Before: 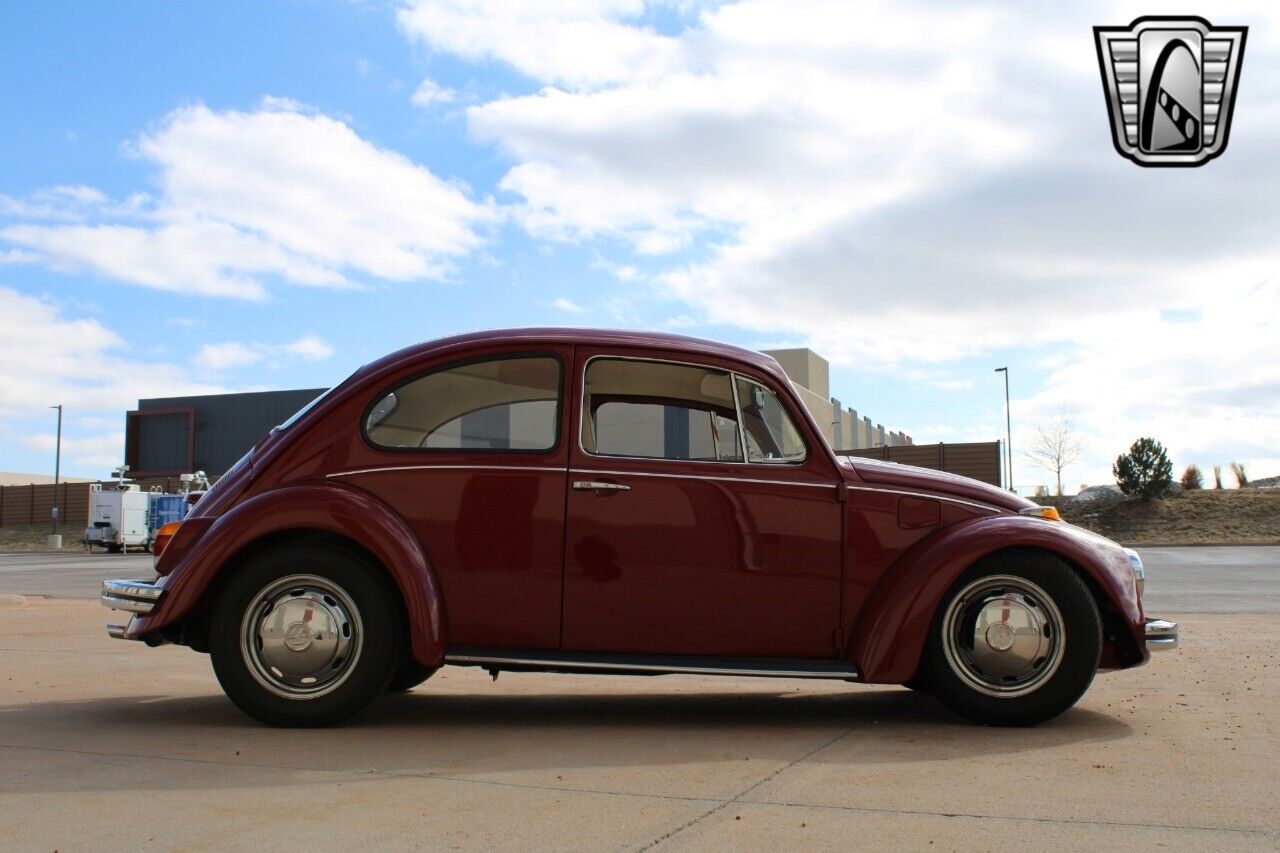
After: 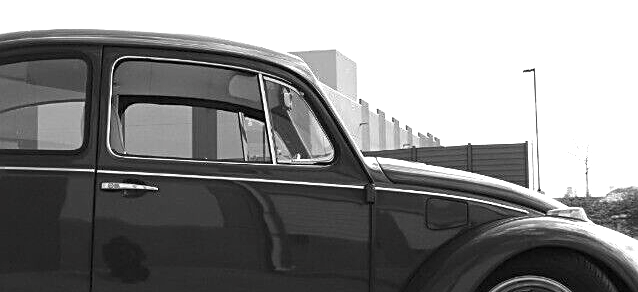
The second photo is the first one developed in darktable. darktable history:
exposure: black level correction 0, exposure 1.001 EV, compensate highlight preservation false
sharpen: on, module defaults
contrast brightness saturation: saturation -0.996
crop: left 36.896%, top 35.07%, right 13.196%, bottom 30.637%
